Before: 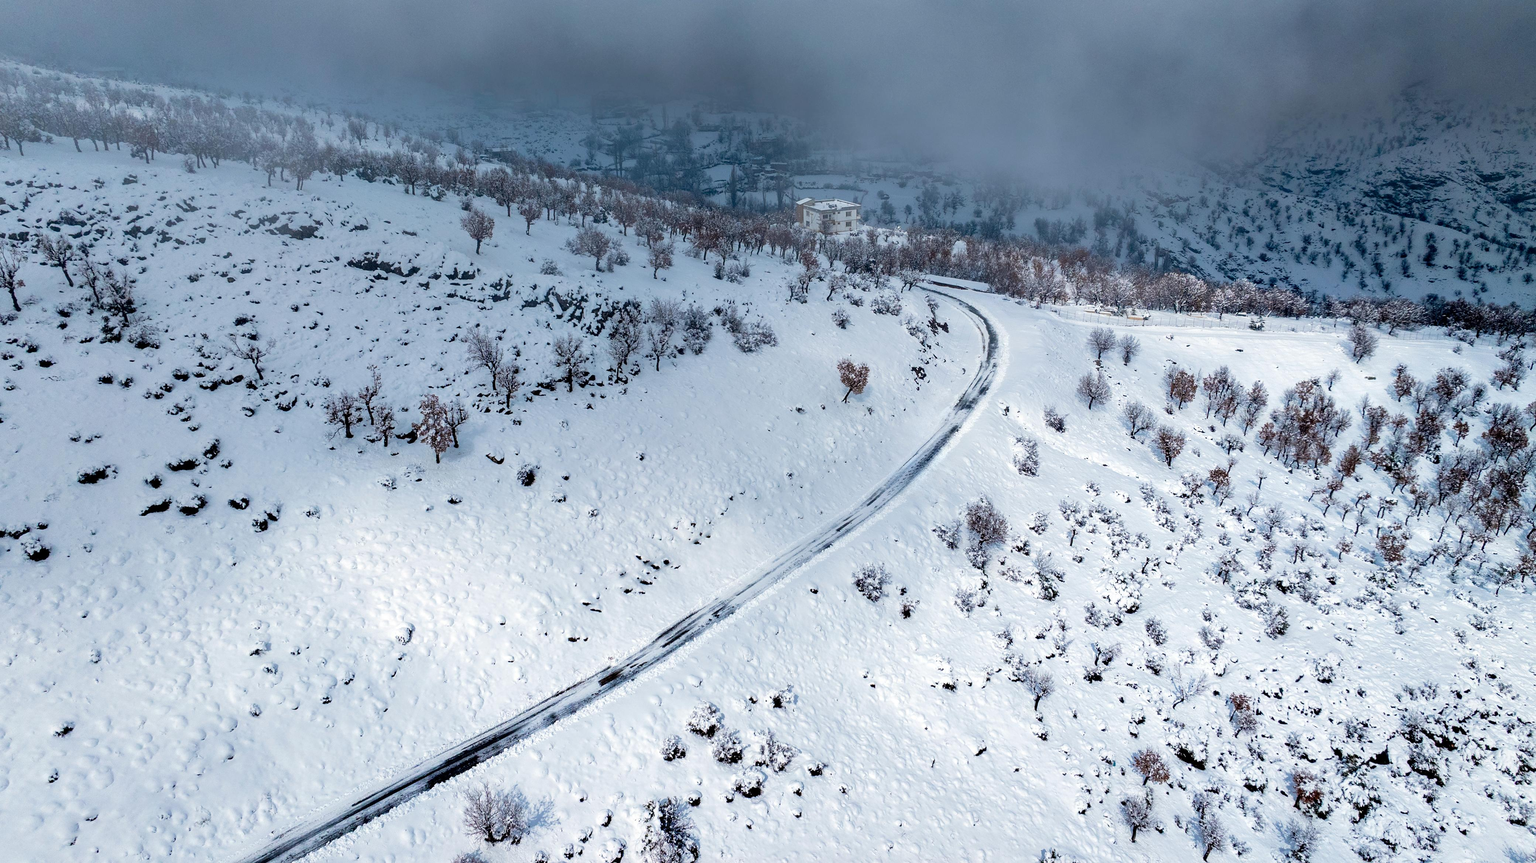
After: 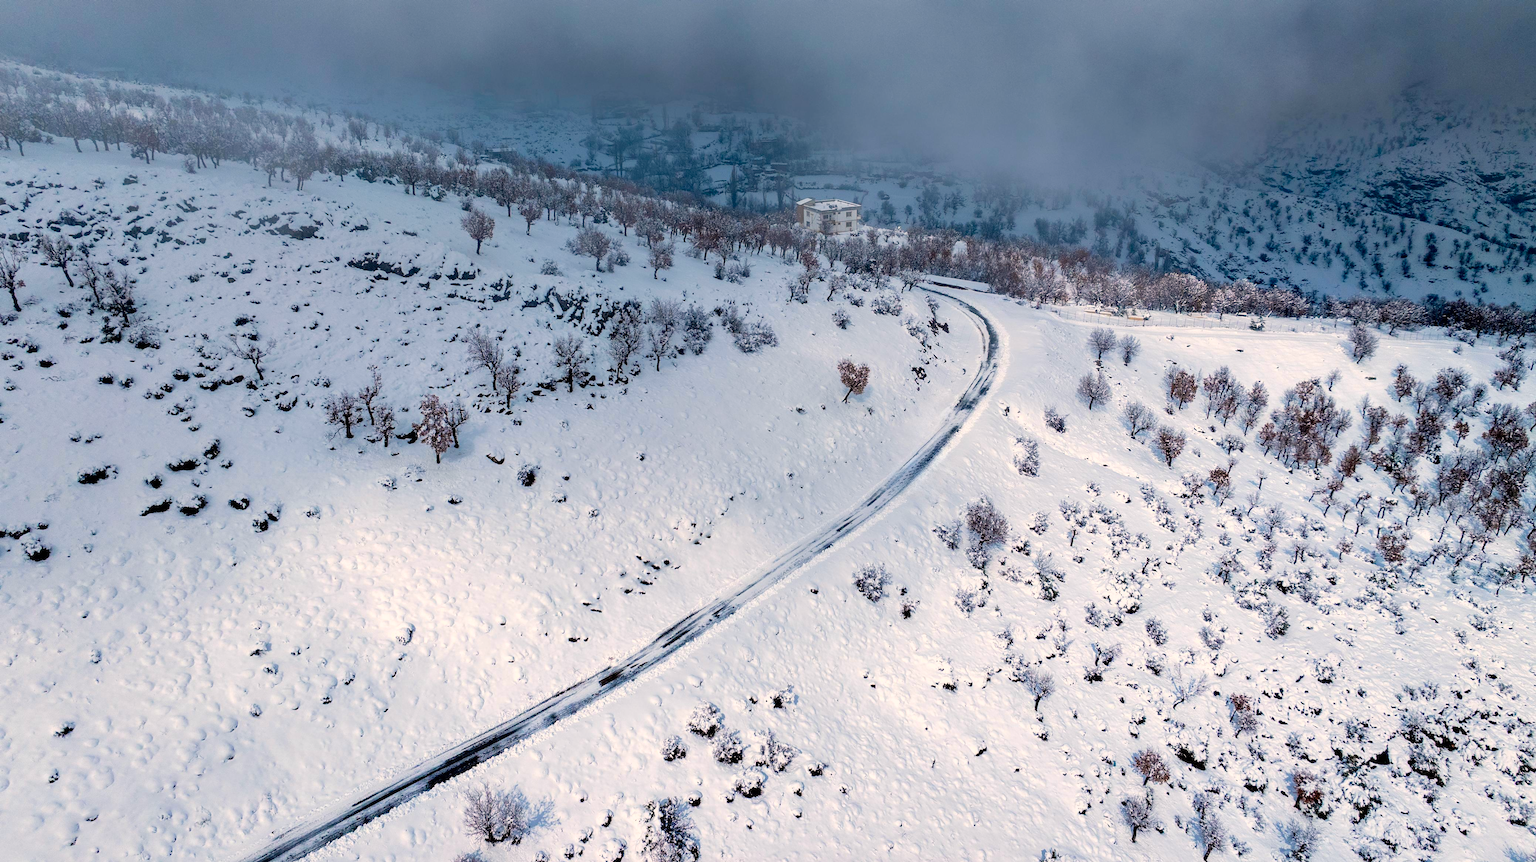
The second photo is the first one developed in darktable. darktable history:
color balance rgb: highlights gain › chroma 3.071%, highlights gain › hue 54.71°, linear chroma grading › global chroma 14.592%, perceptual saturation grading › global saturation 0.509%, global vibrance 20%
